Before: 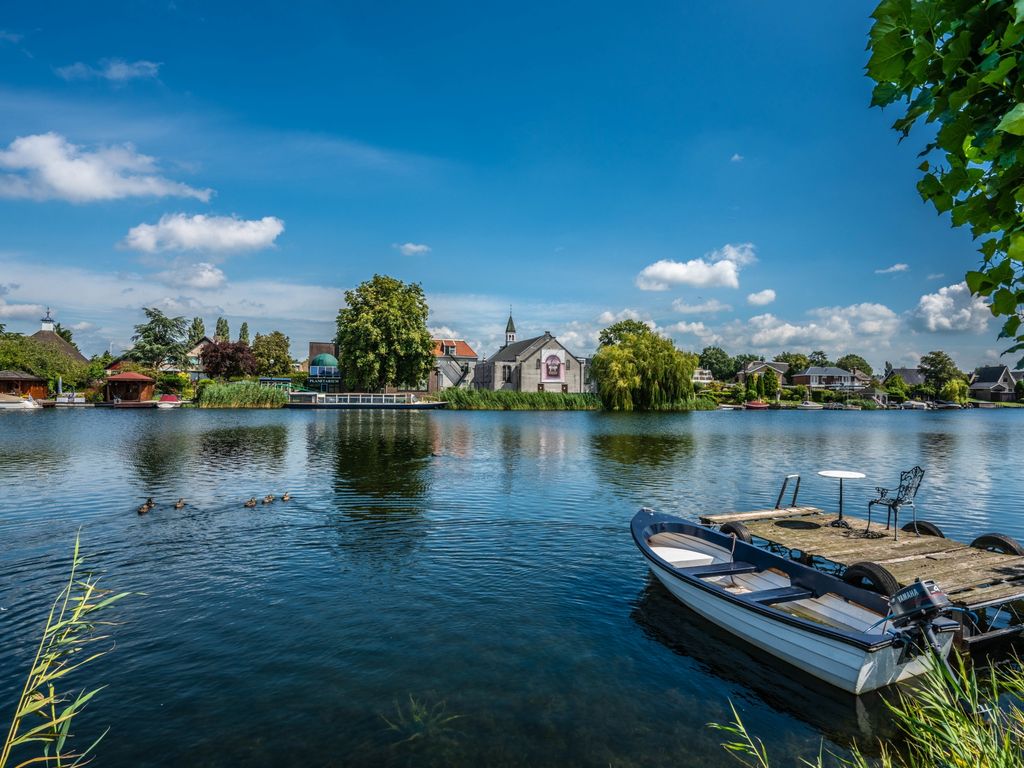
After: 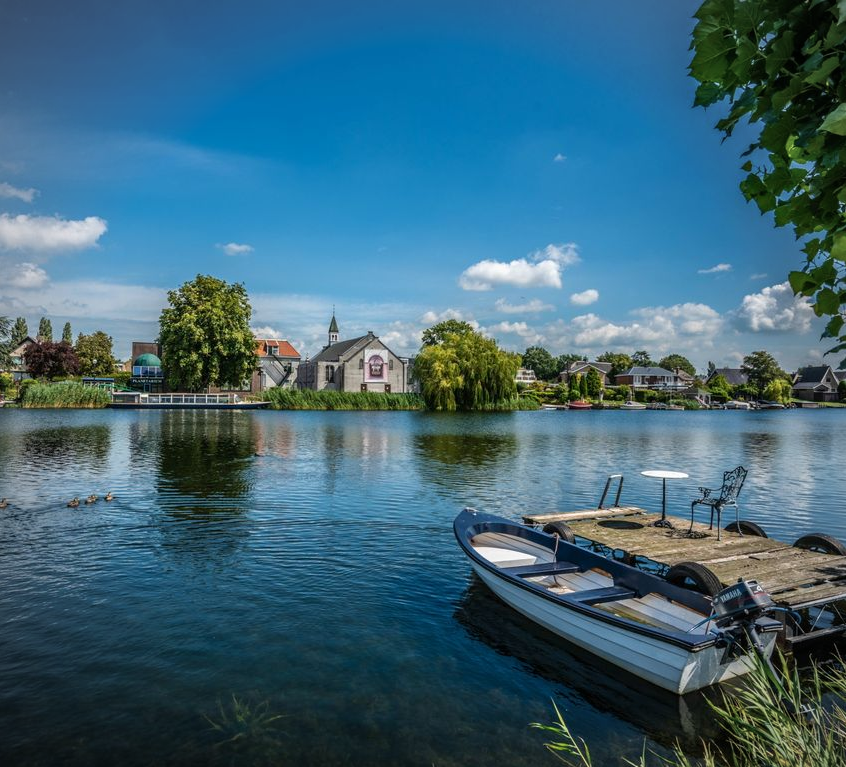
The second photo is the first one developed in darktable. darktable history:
crop: left 17.38%, bottom 0.02%
vignetting: fall-off radius 61.25%
